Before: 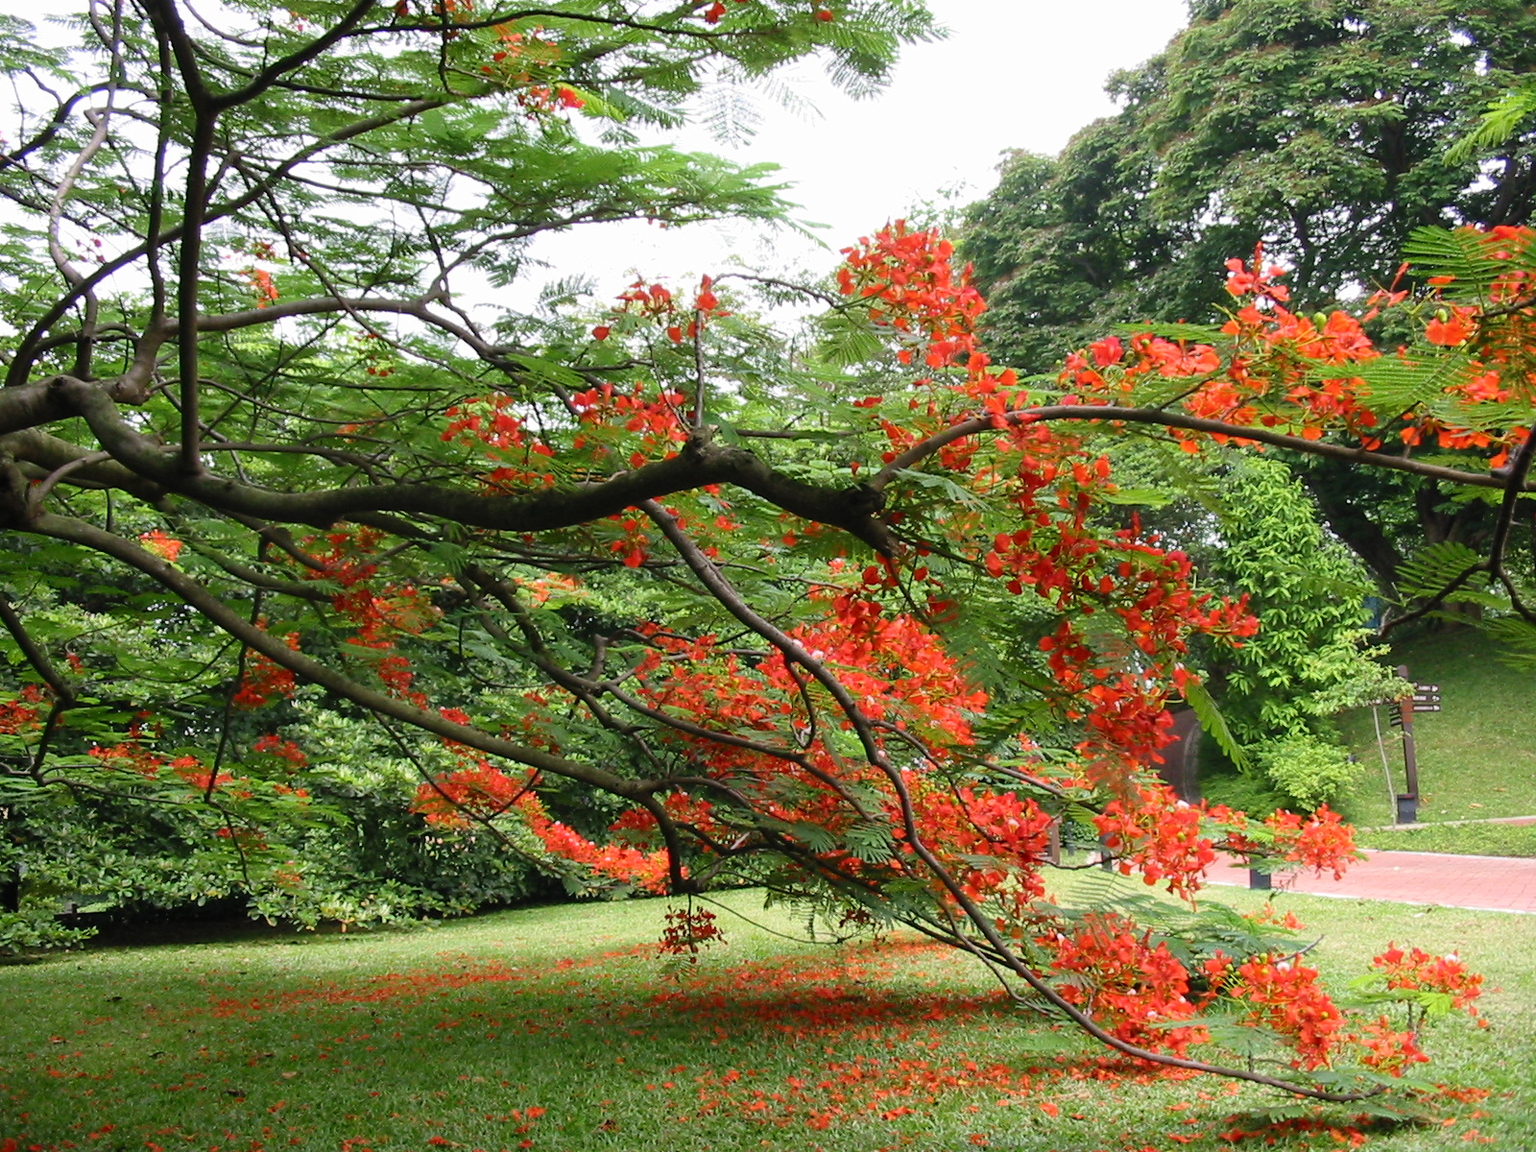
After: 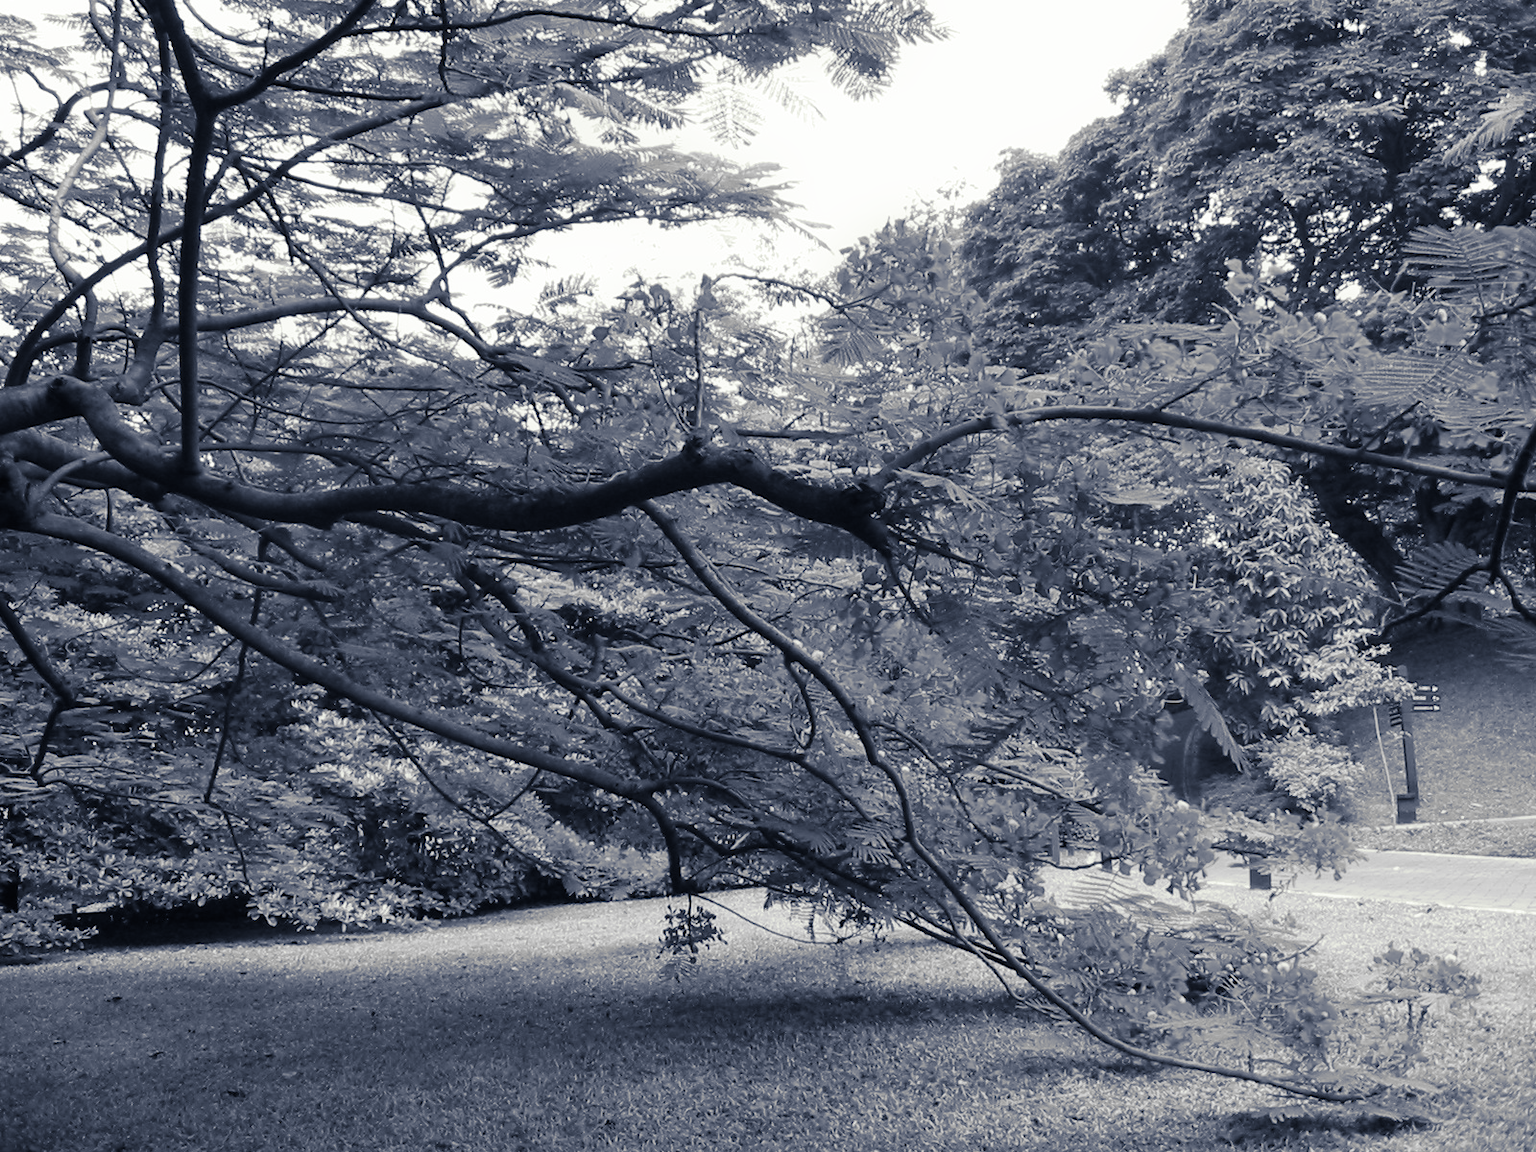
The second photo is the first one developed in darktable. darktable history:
split-toning: shadows › hue 230.4°
monochrome: size 1
